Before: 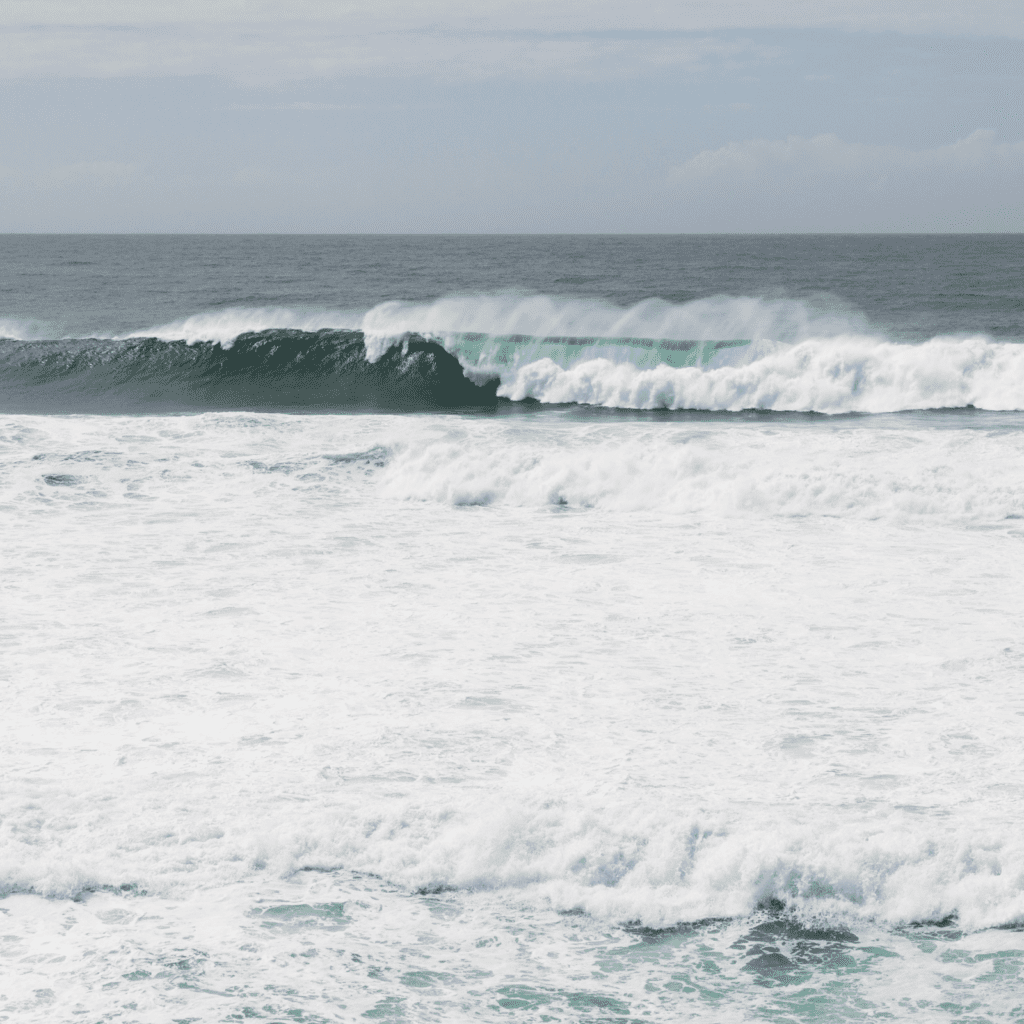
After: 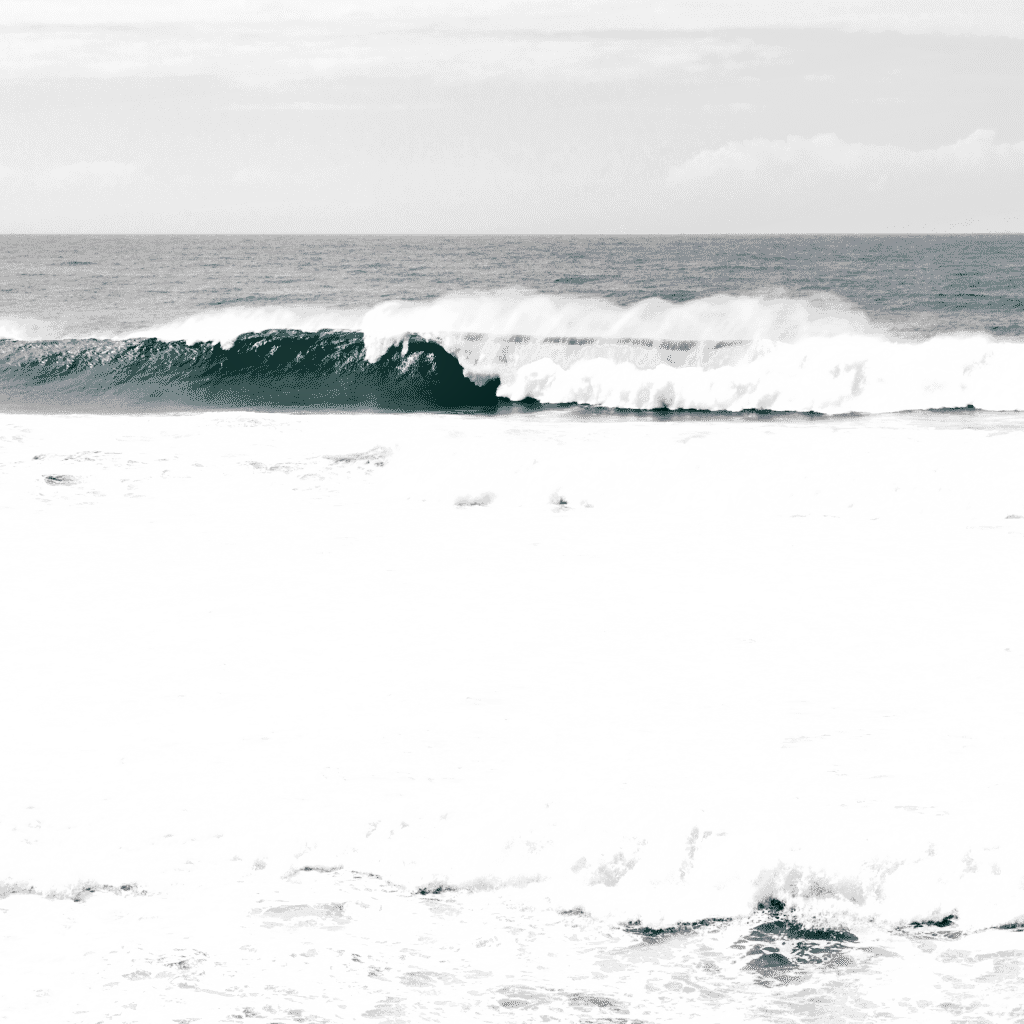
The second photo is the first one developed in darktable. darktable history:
shadows and highlights: shadows 75.68, highlights -60.61, soften with gaussian
filmic rgb: black relative exposure -5.05 EV, white relative exposure 4 EV, hardness 2.88, contrast 1.297, highlights saturation mix -28.52%, add noise in highlights 0.001, color science v3 (2019), use custom middle-gray values true, contrast in highlights soft
exposure: exposure 1.998 EV, compensate highlight preservation false
